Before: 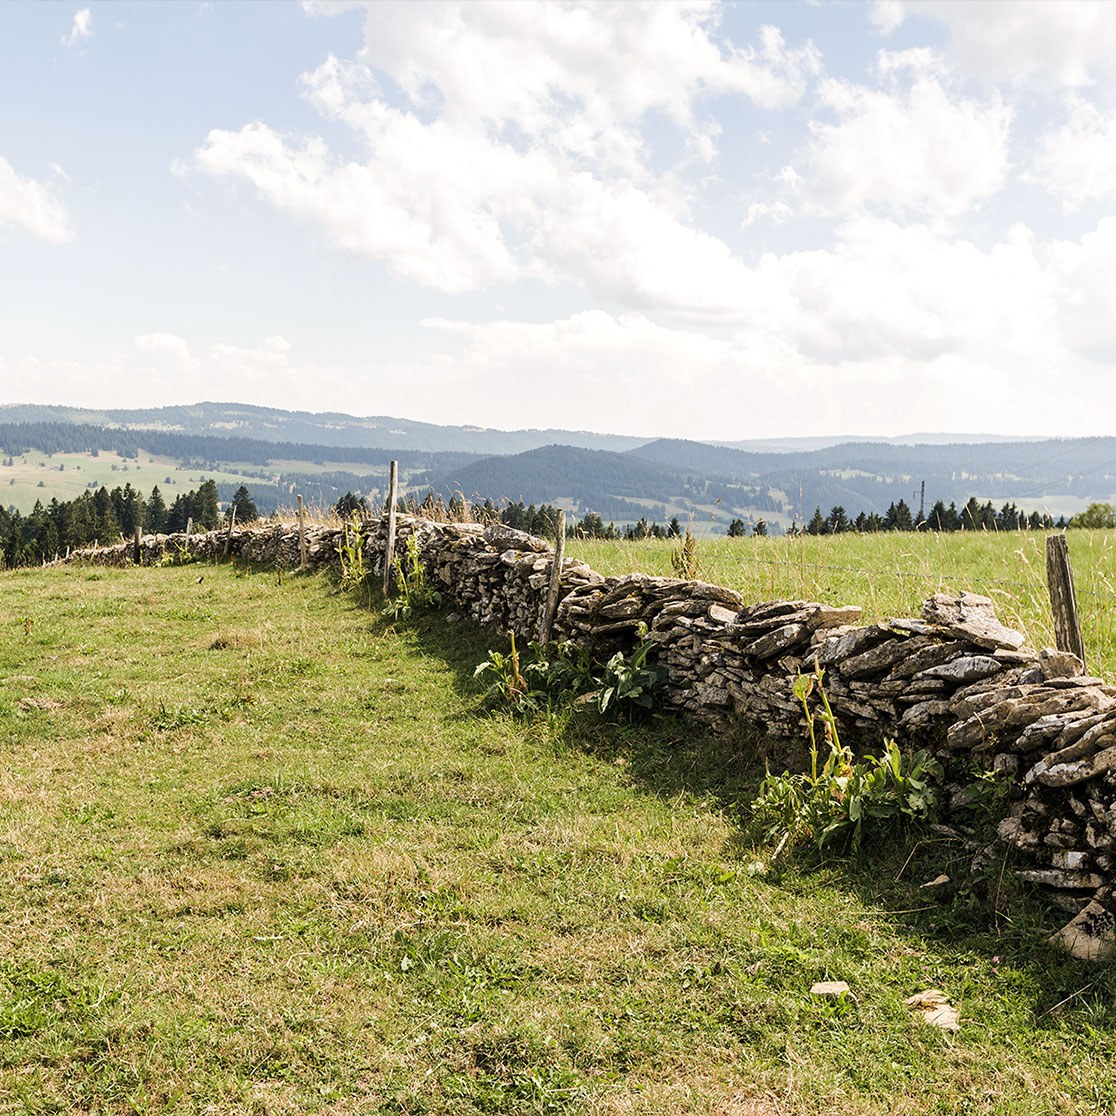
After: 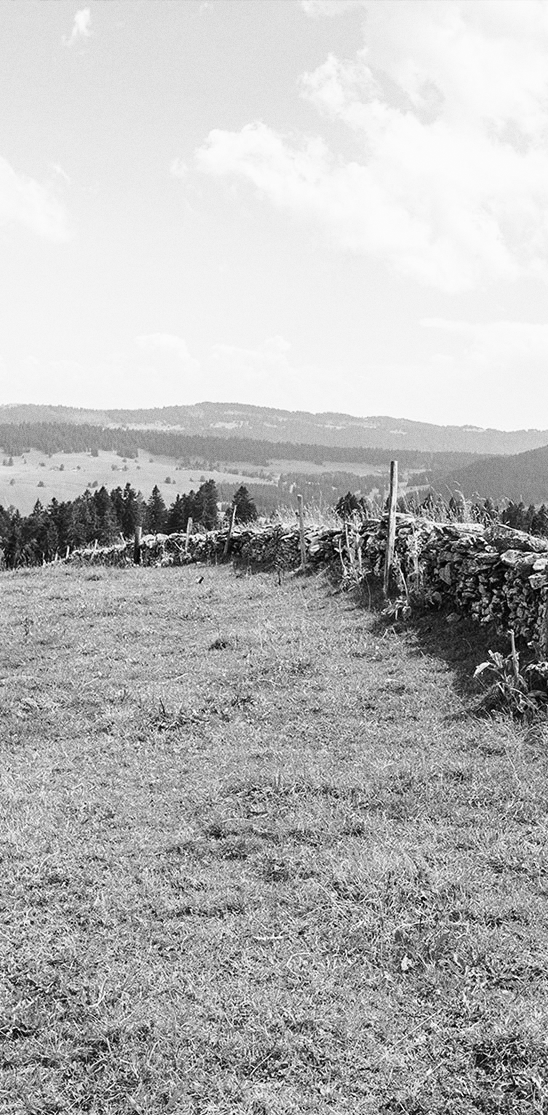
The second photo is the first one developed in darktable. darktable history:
velvia: strength 45%
crop and rotate: left 0%, top 0%, right 50.845%
contrast brightness saturation: saturation -1
color correction: highlights a* 14.46, highlights b* 5.85, shadows a* -5.53, shadows b* -15.24, saturation 0.85
shadows and highlights: radius 93.07, shadows -14.46, white point adjustment 0.23, highlights 31.48, compress 48.23%, highlights color adjustment 52.79%, soften with gaussian
monochrome: on, module defaults
grain: coarseness 0.47 ISO
